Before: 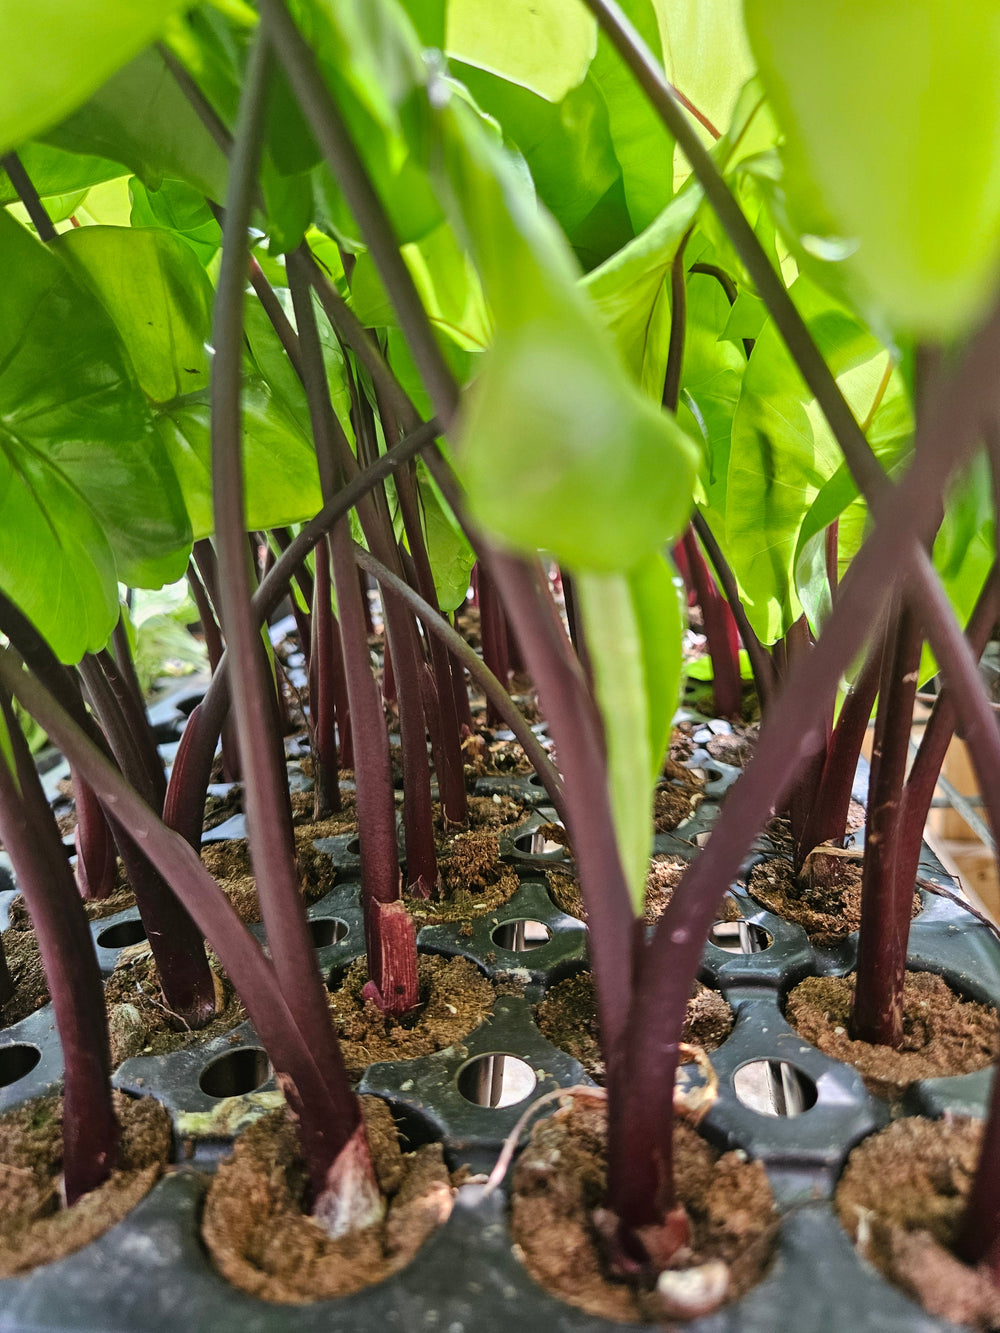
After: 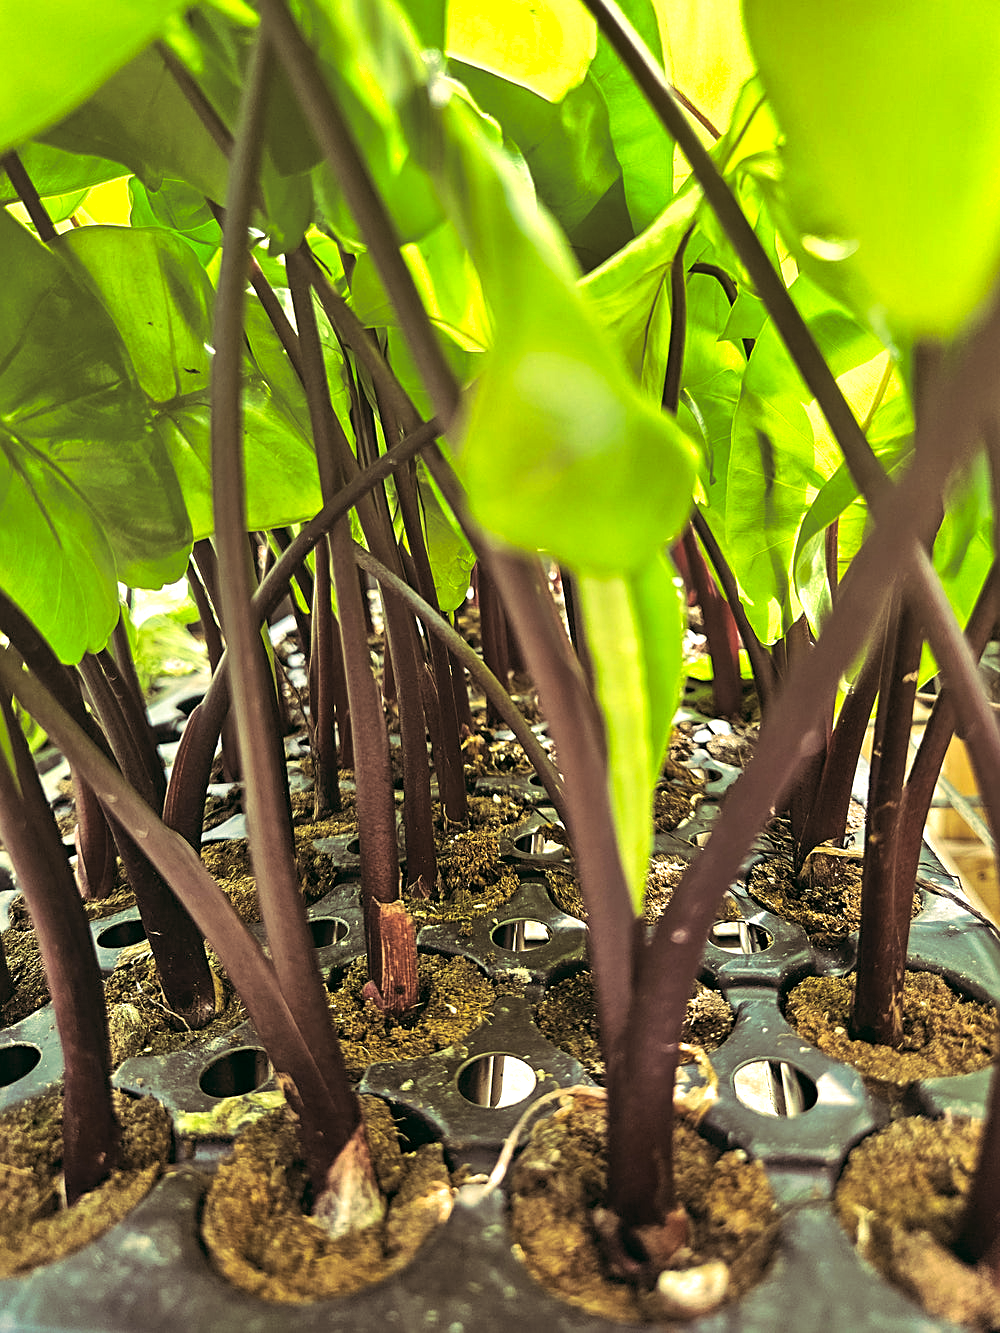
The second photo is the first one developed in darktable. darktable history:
sharpen: on, module defaults
color correction: highlights a* 1.83, highlights b* 34.02, shadows a* -36.68, shadows b* -5.48
split-toning: on, module defaults
shadows and highlights: shadows 49, highlights -41, soften with gaussian
exposure: exposure 0.6 EV, compensate highlight preservation false
